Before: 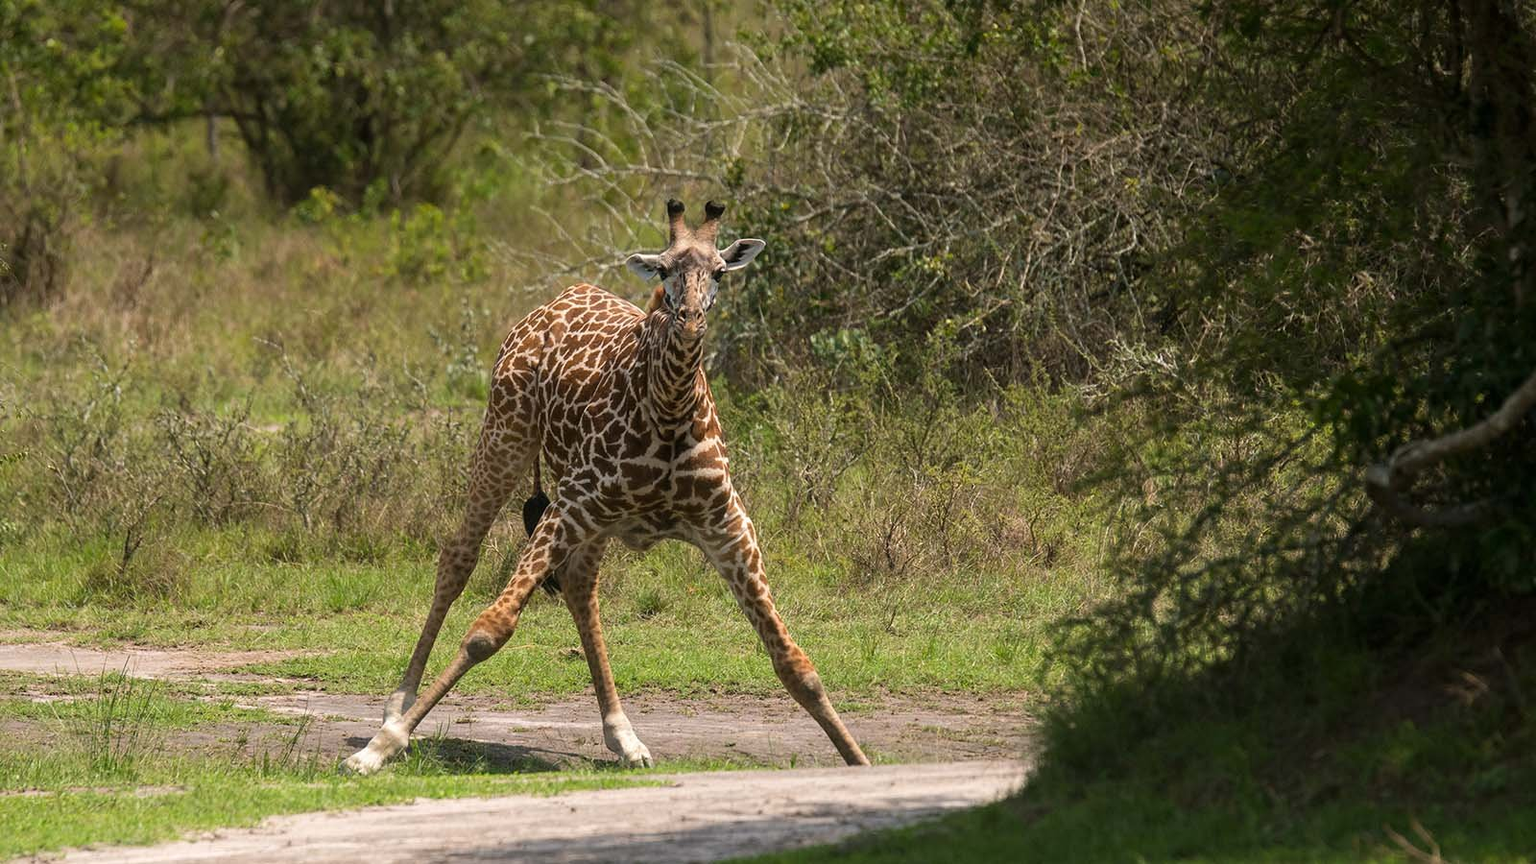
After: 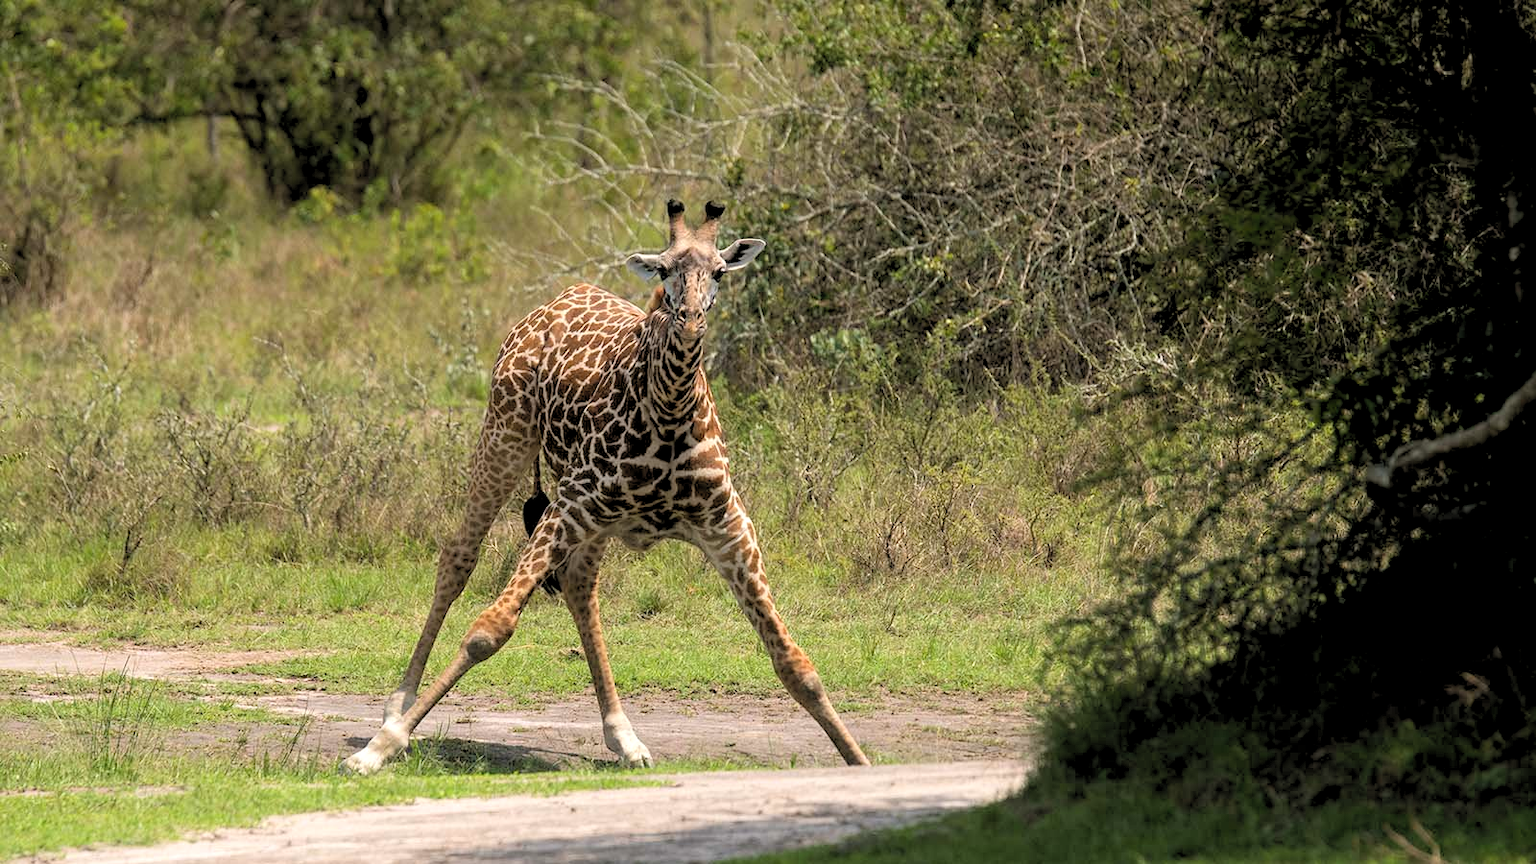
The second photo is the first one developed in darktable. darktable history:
contrast brightness saturation: contrast 0.05, brightness 0.06, saturation 0.01
rgb levels: levels [[0.013, 0.434, 0.89], [0, 0.5, 1], [0, 0.5, 1]]
